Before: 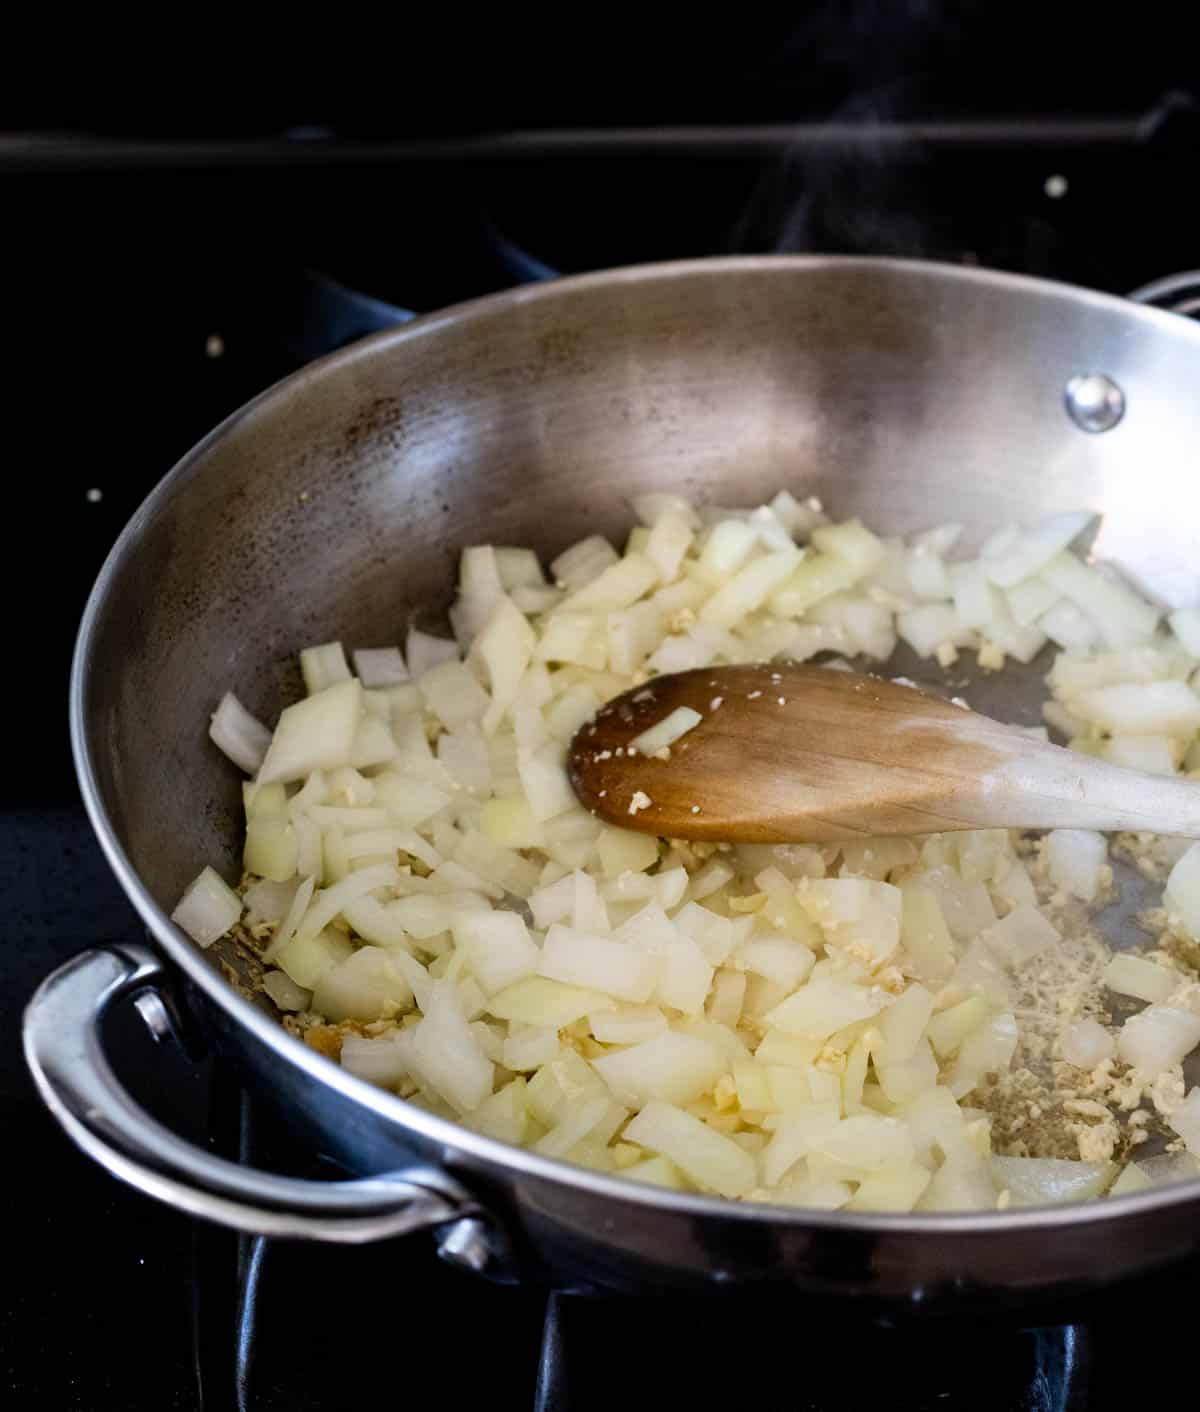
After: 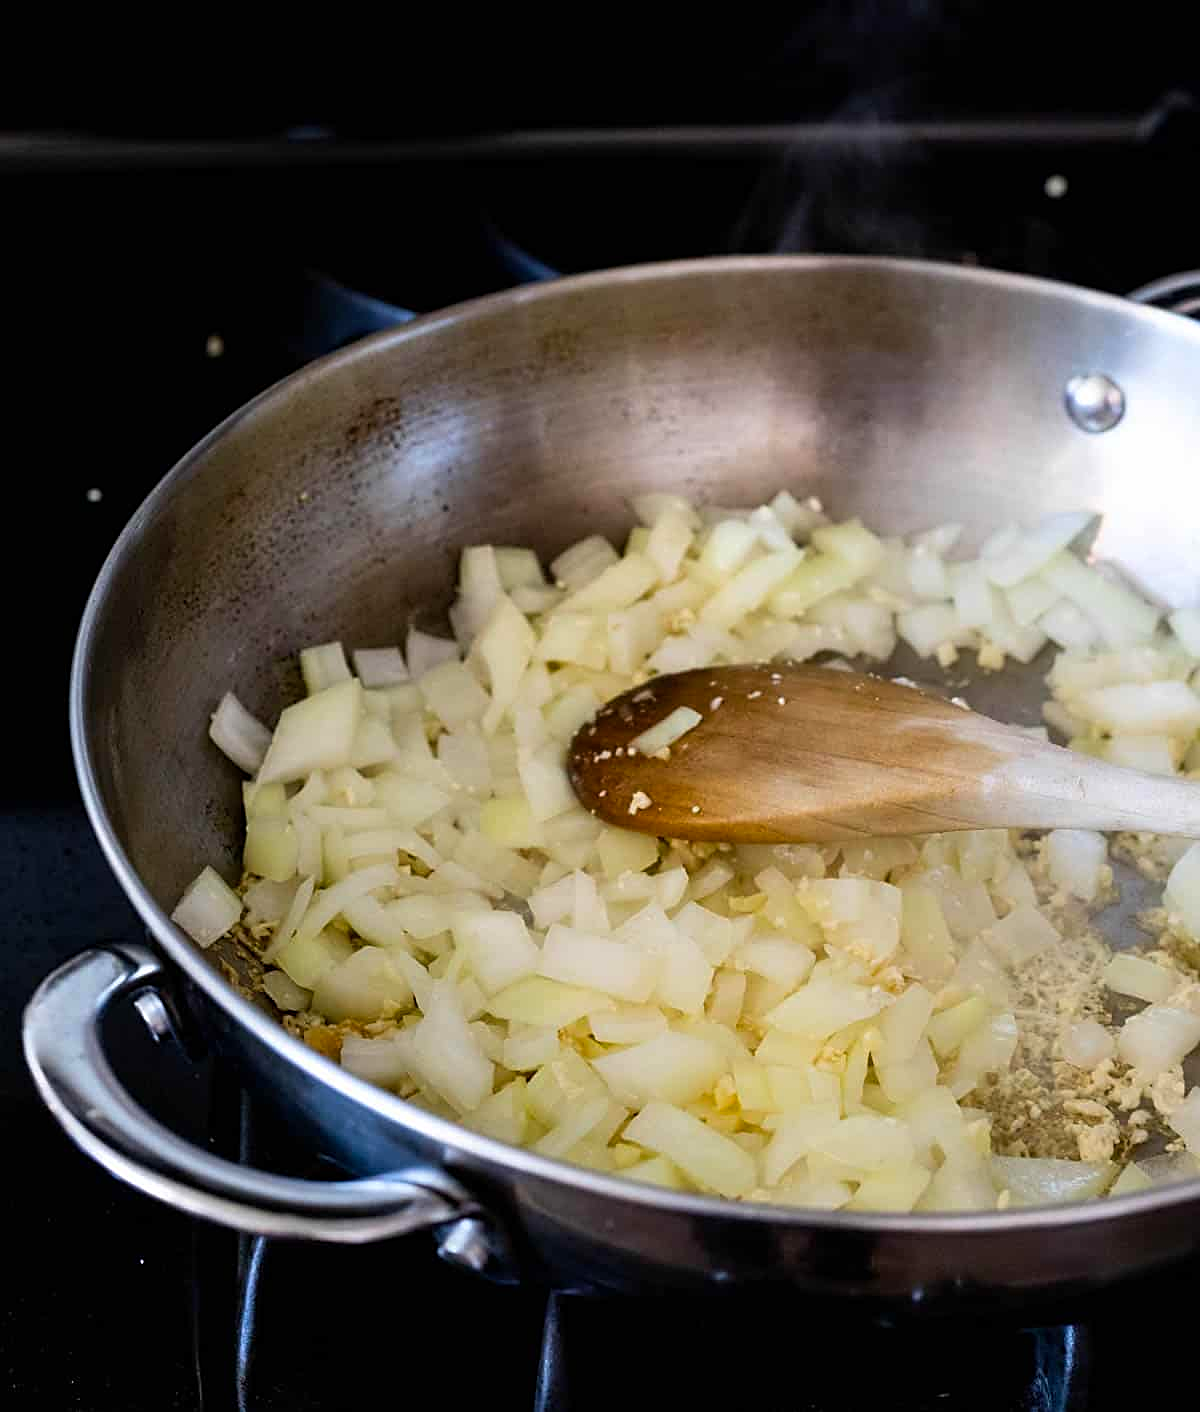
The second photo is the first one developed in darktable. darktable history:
color balance rgb: linear chroma grading › shadows -6.995%, linear chroma grading › highlights -6.68%, linear chroma grading › global chroma -10.627%, linear chroma grading › mid-tones -7.93%, perceptual saturation grading › global saturation 0.178%, global vibrance 50.139%
sharpen: amount 0.493
